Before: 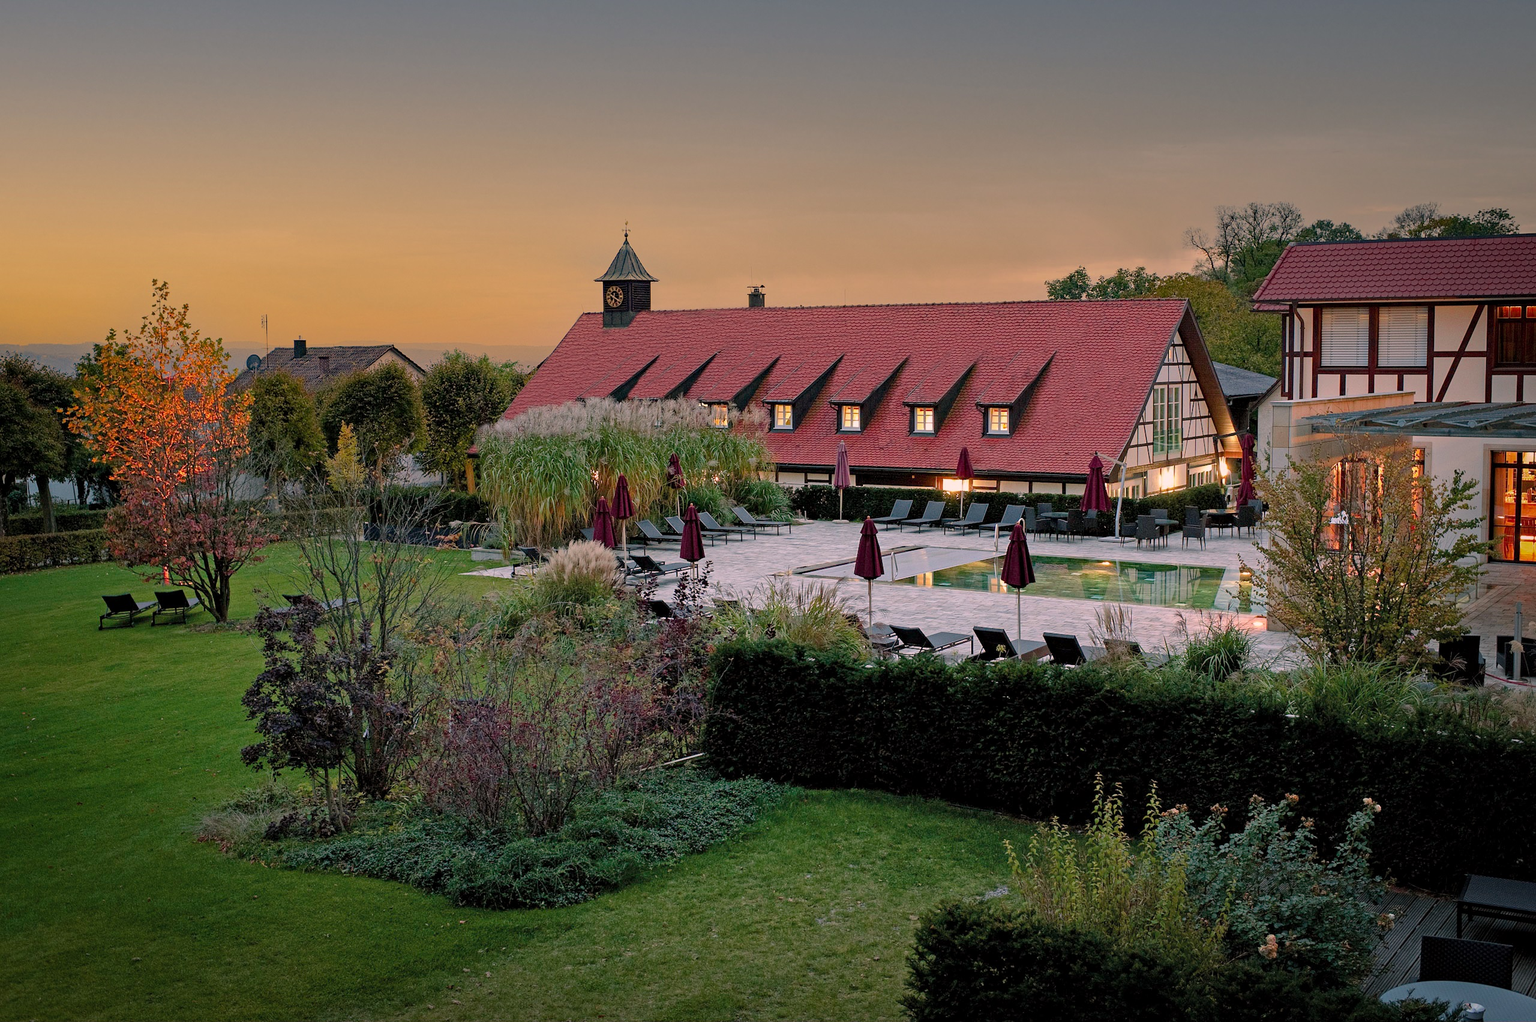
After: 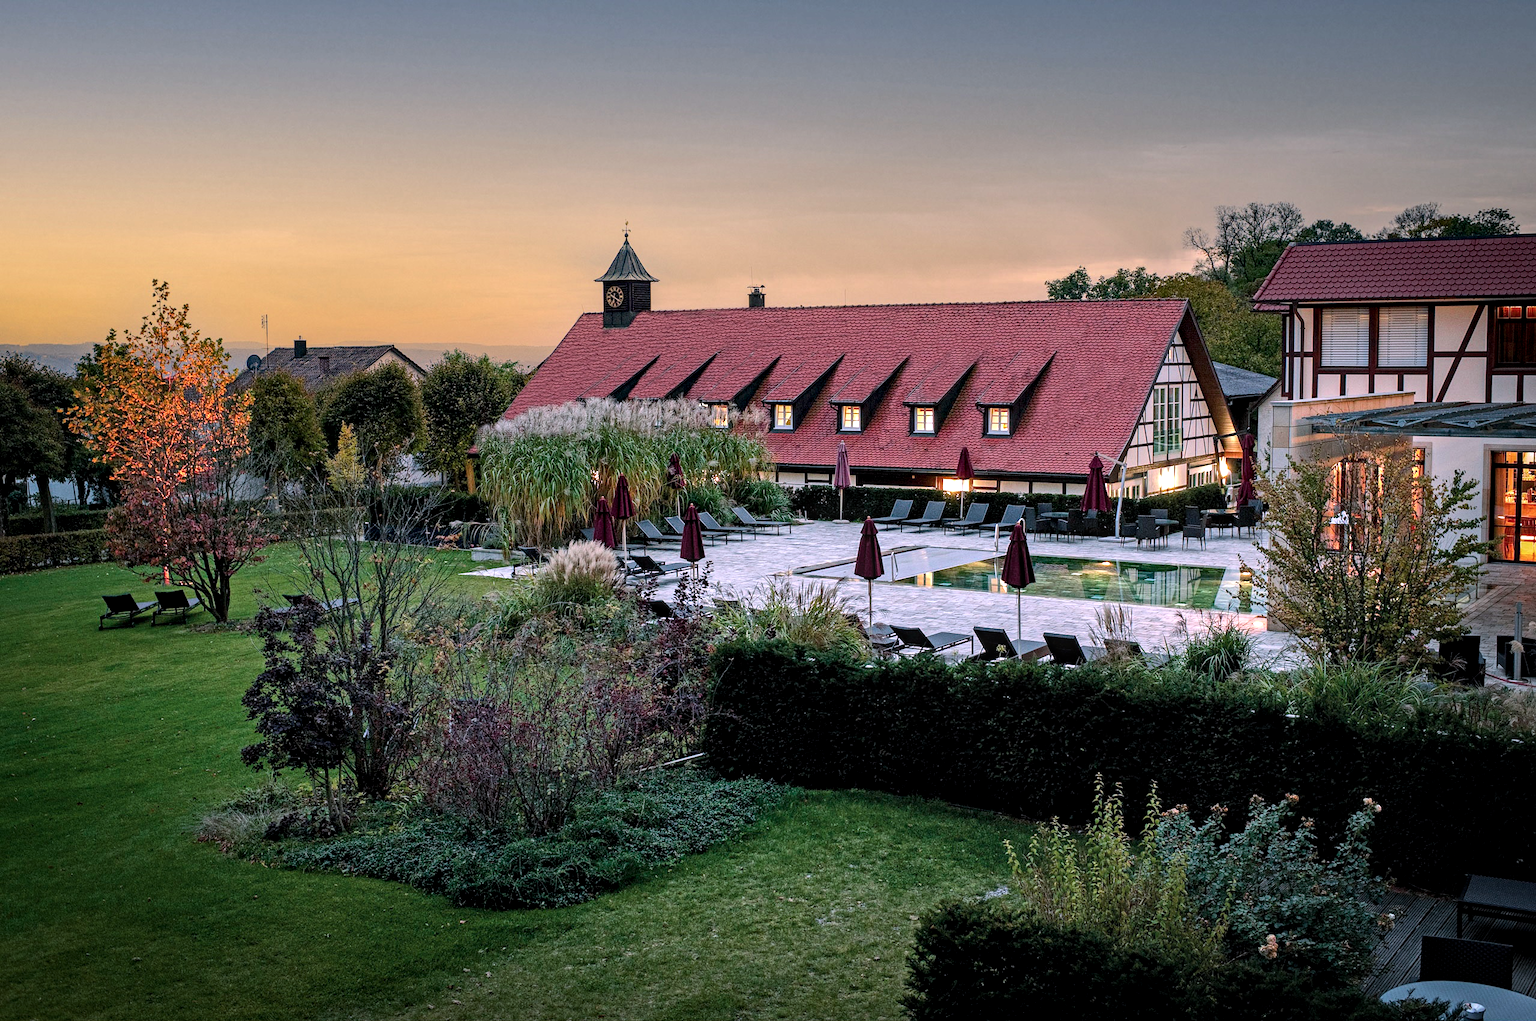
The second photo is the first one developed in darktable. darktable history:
local contrast: detail 130%
color calibration: x 0.372, y 0.386, temperature 4283.97 K
tone equalizer: -8 EV -0.75 EV, -7 EV -0.7 EV, -6 EV -0.6 EV, -5 EV -0.4 EV, -3 EV 0.4 EV, -2 EV 0.6 EV, -1 EV 0.7 EV, +0 EV 0.75 EV, edges refinement/feathering 500, mask exposure compensation -1.57 EV, preserve details no
